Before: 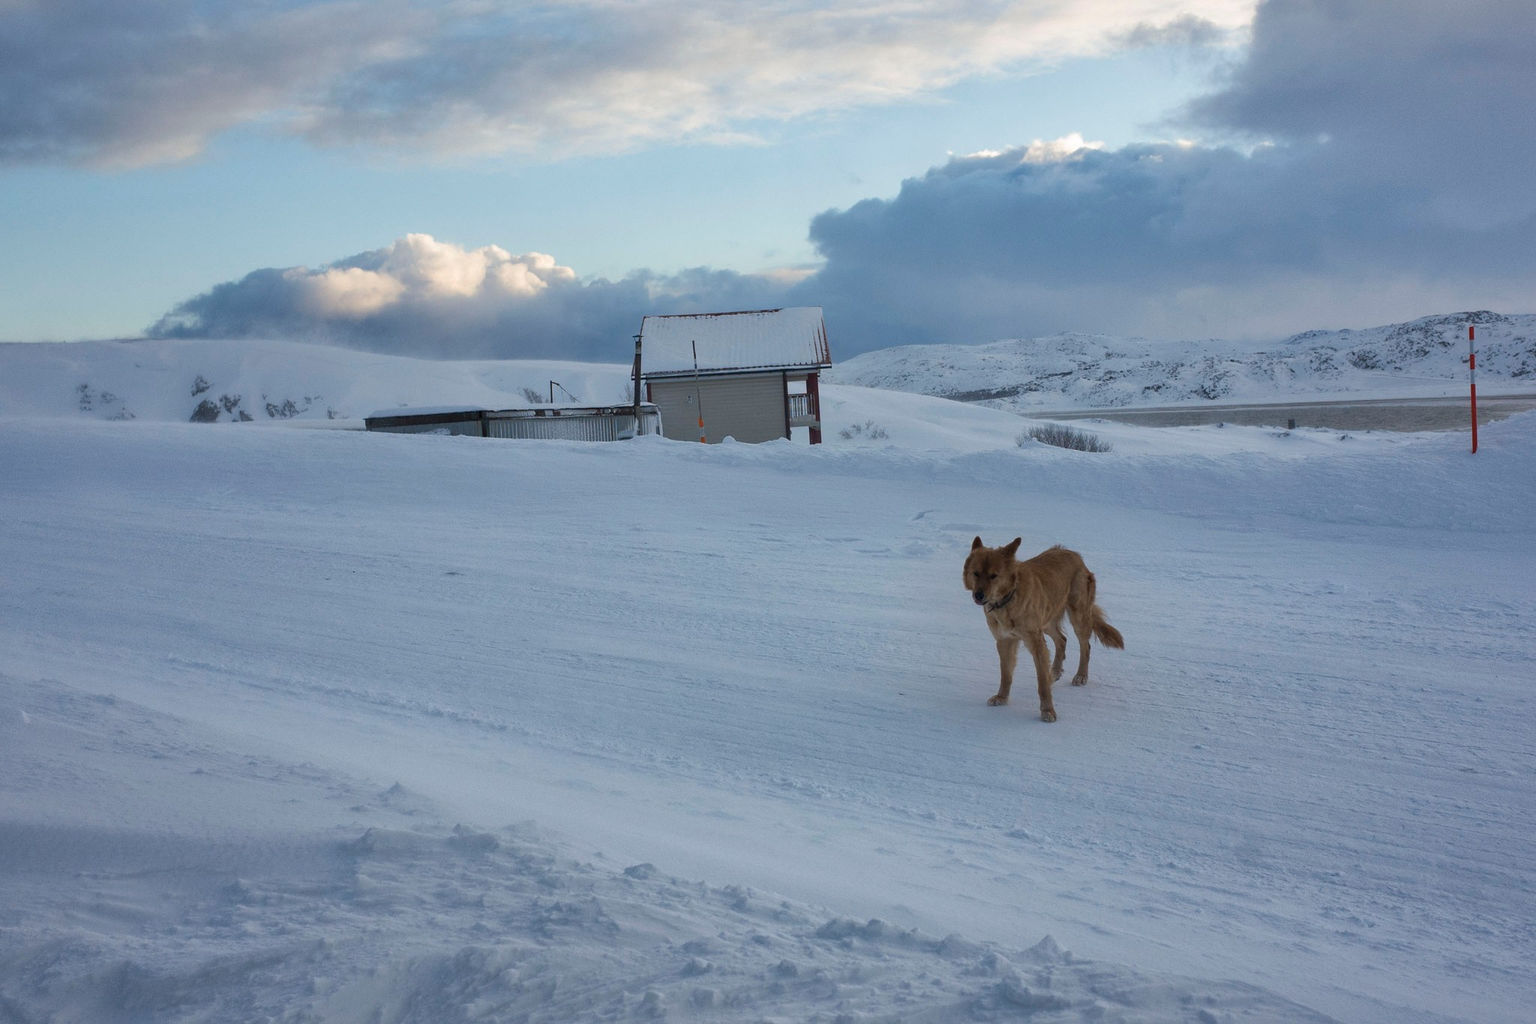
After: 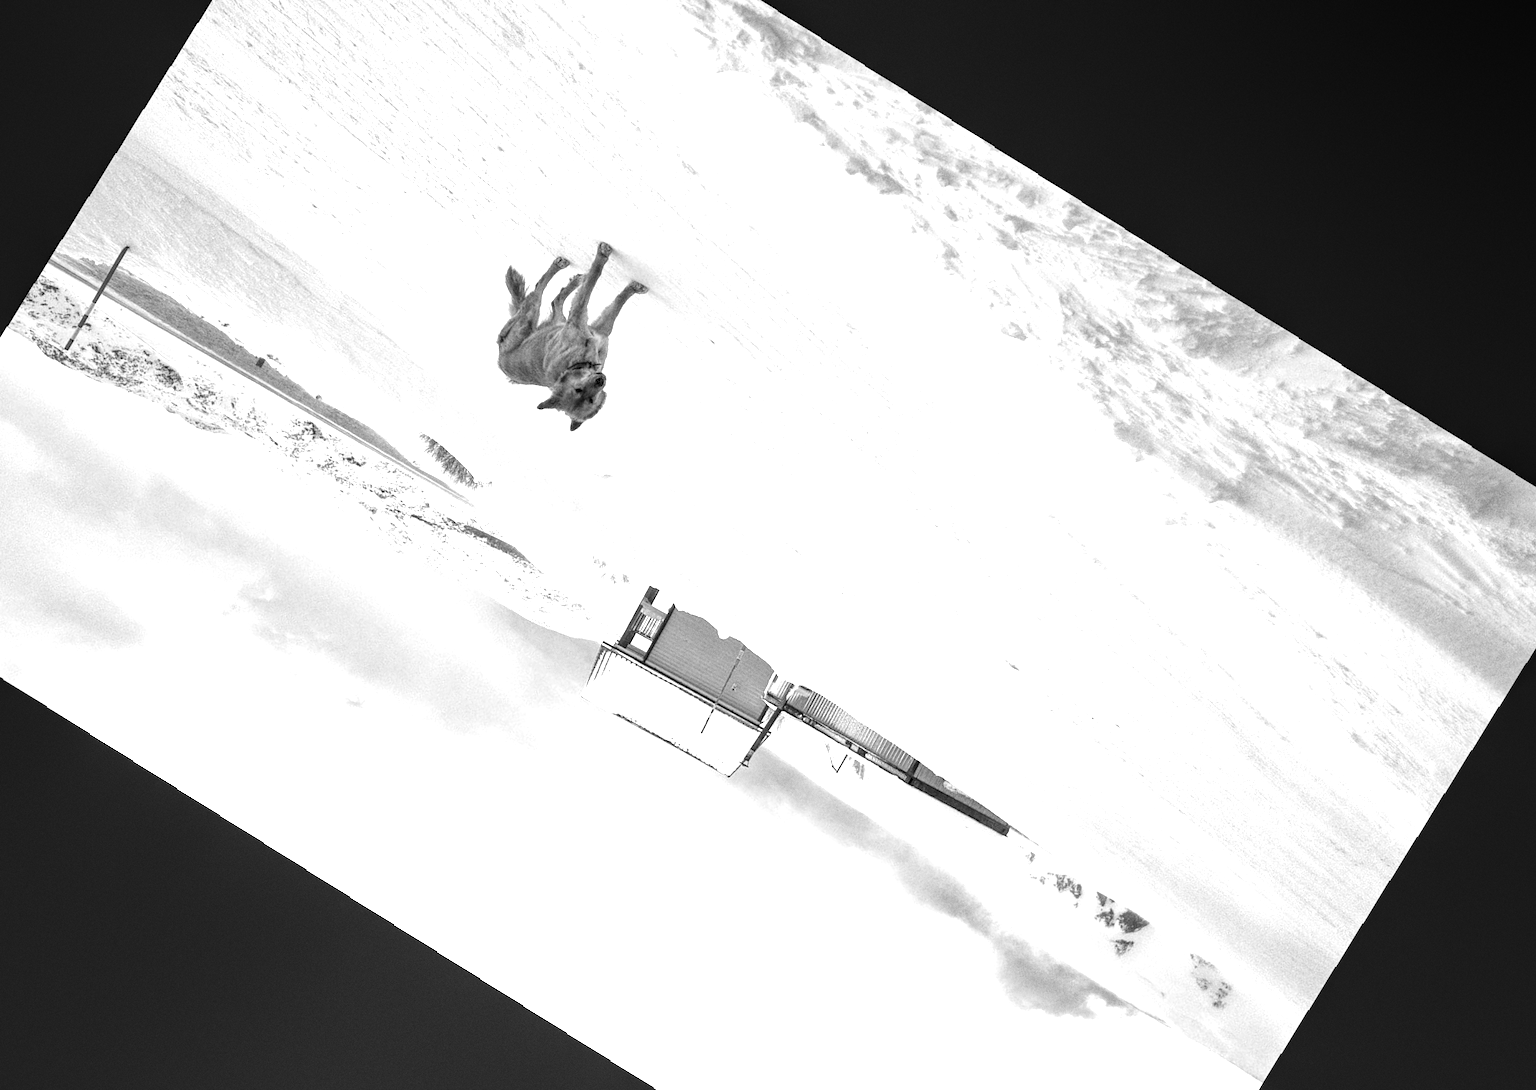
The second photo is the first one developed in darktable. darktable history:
crop and rotate: angle 148.68°, left 9.111%, top 15.603%, right 4.588%, bottom 17.041%
grain: coarseness 0.09 ISO
rotate and perspective: rotation 0.8°, automatic cropping off
local contrast: detail 144%
monochrome: on, module defaults
exposure: exposure 2.207 EV, compensate highlight preservation false
